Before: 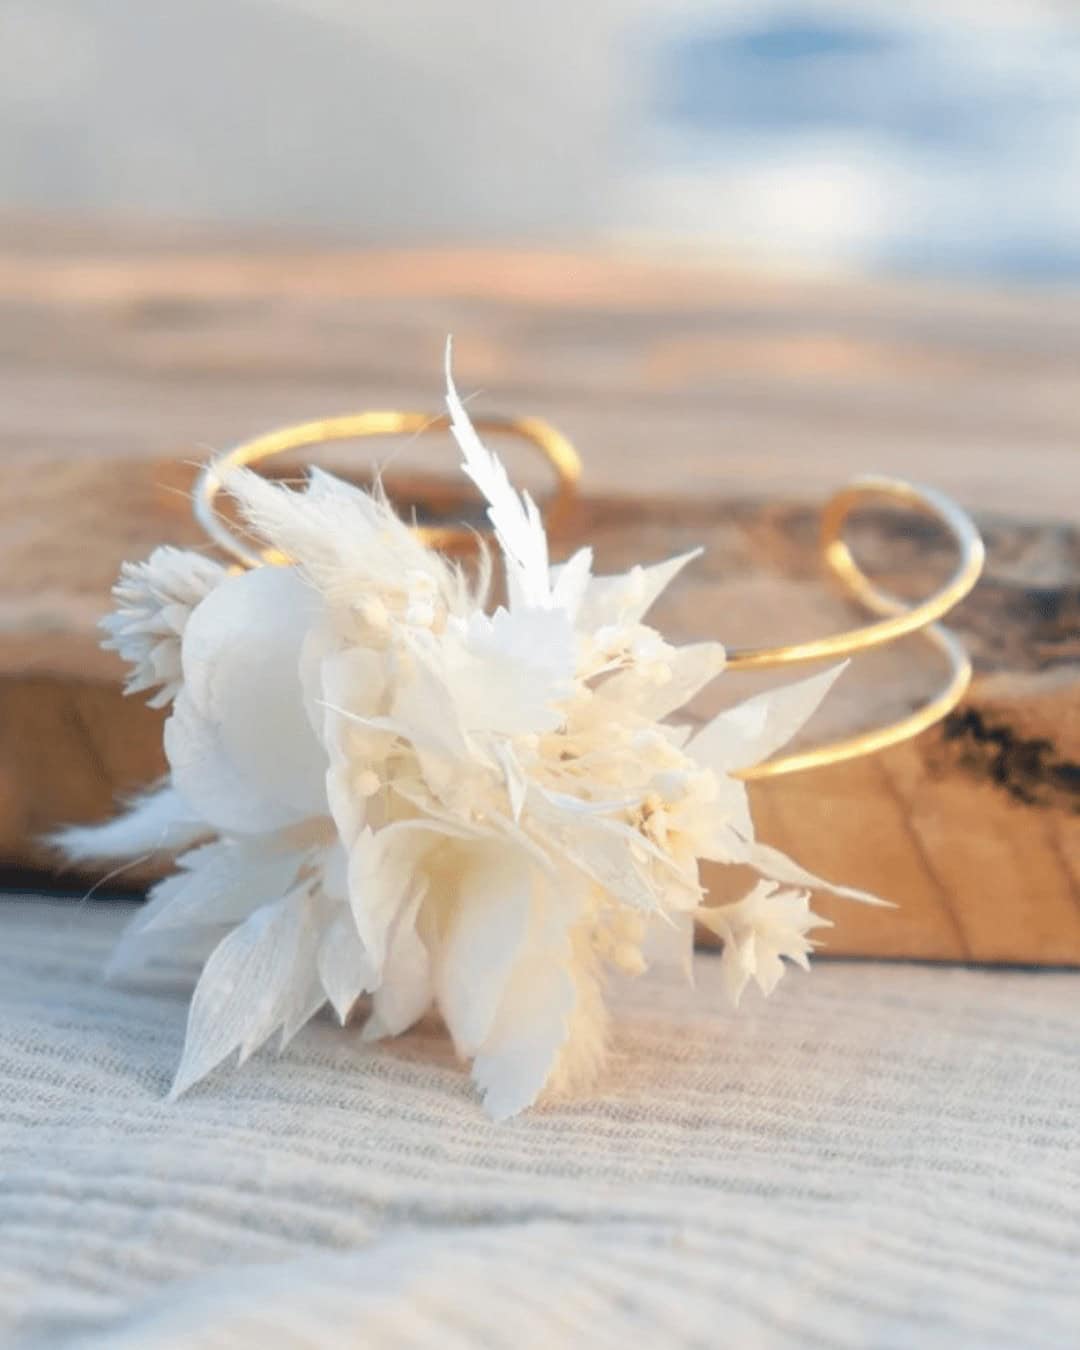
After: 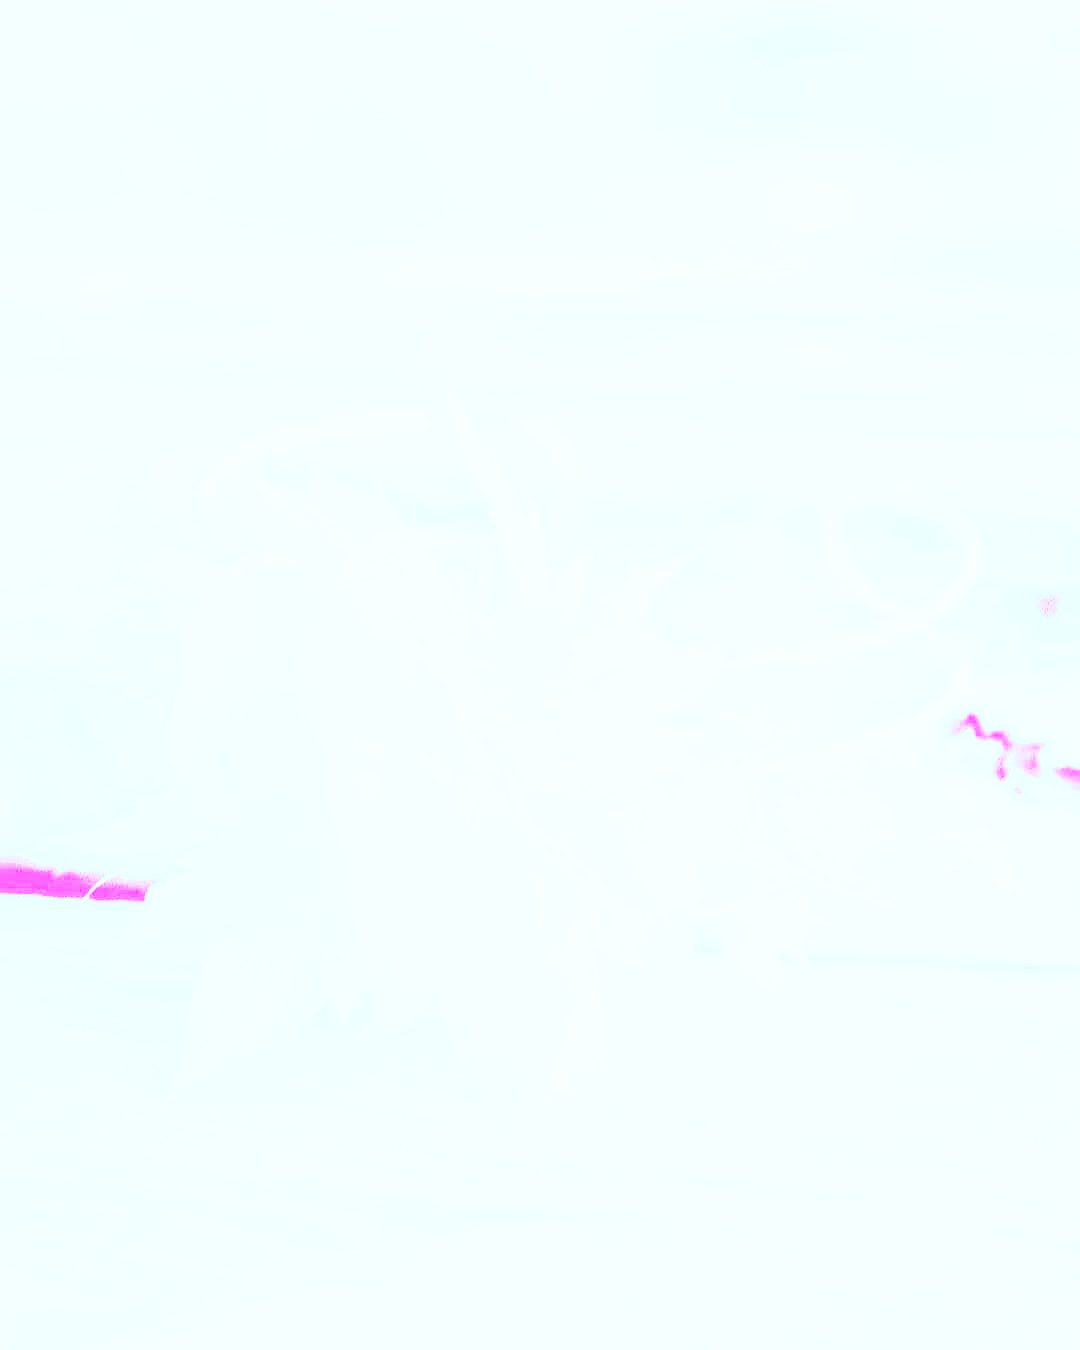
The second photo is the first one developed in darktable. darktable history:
white balance: red 8, blue 8
base curve: curves: ch0 [(0, 0) (0.026, 0.03) (0.109, 0.232) (0.351, 0.748) (0.669, 0.968) (1, 1)], preserve colors none
color correction: highlights a* -10.69, highlights b* -19.19
